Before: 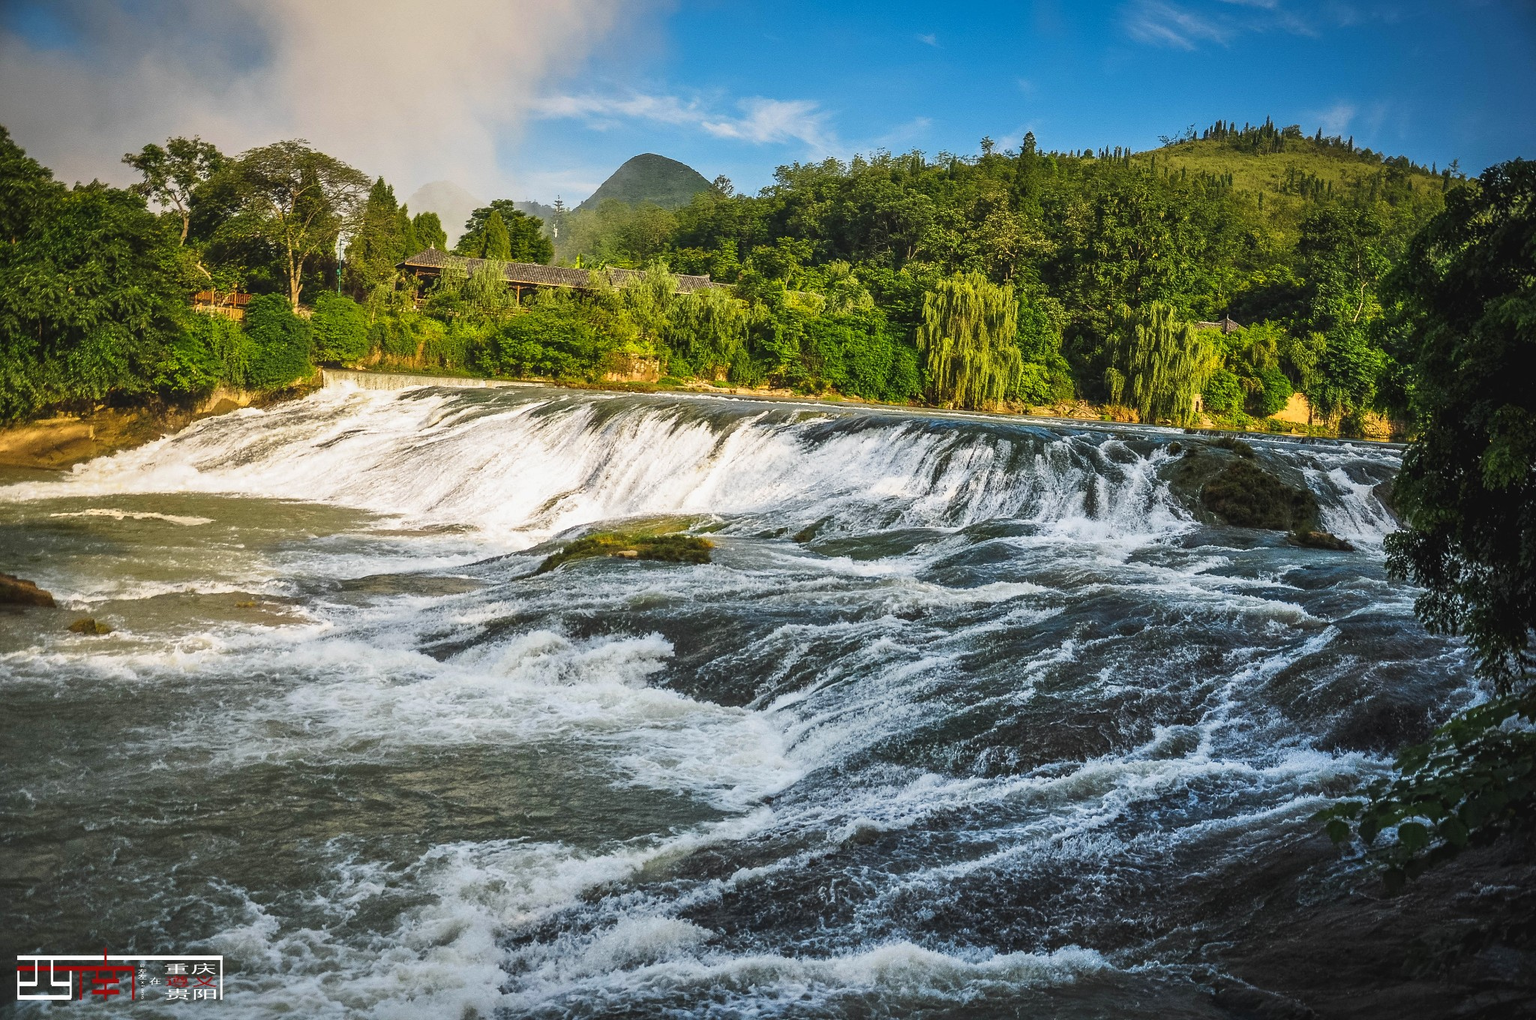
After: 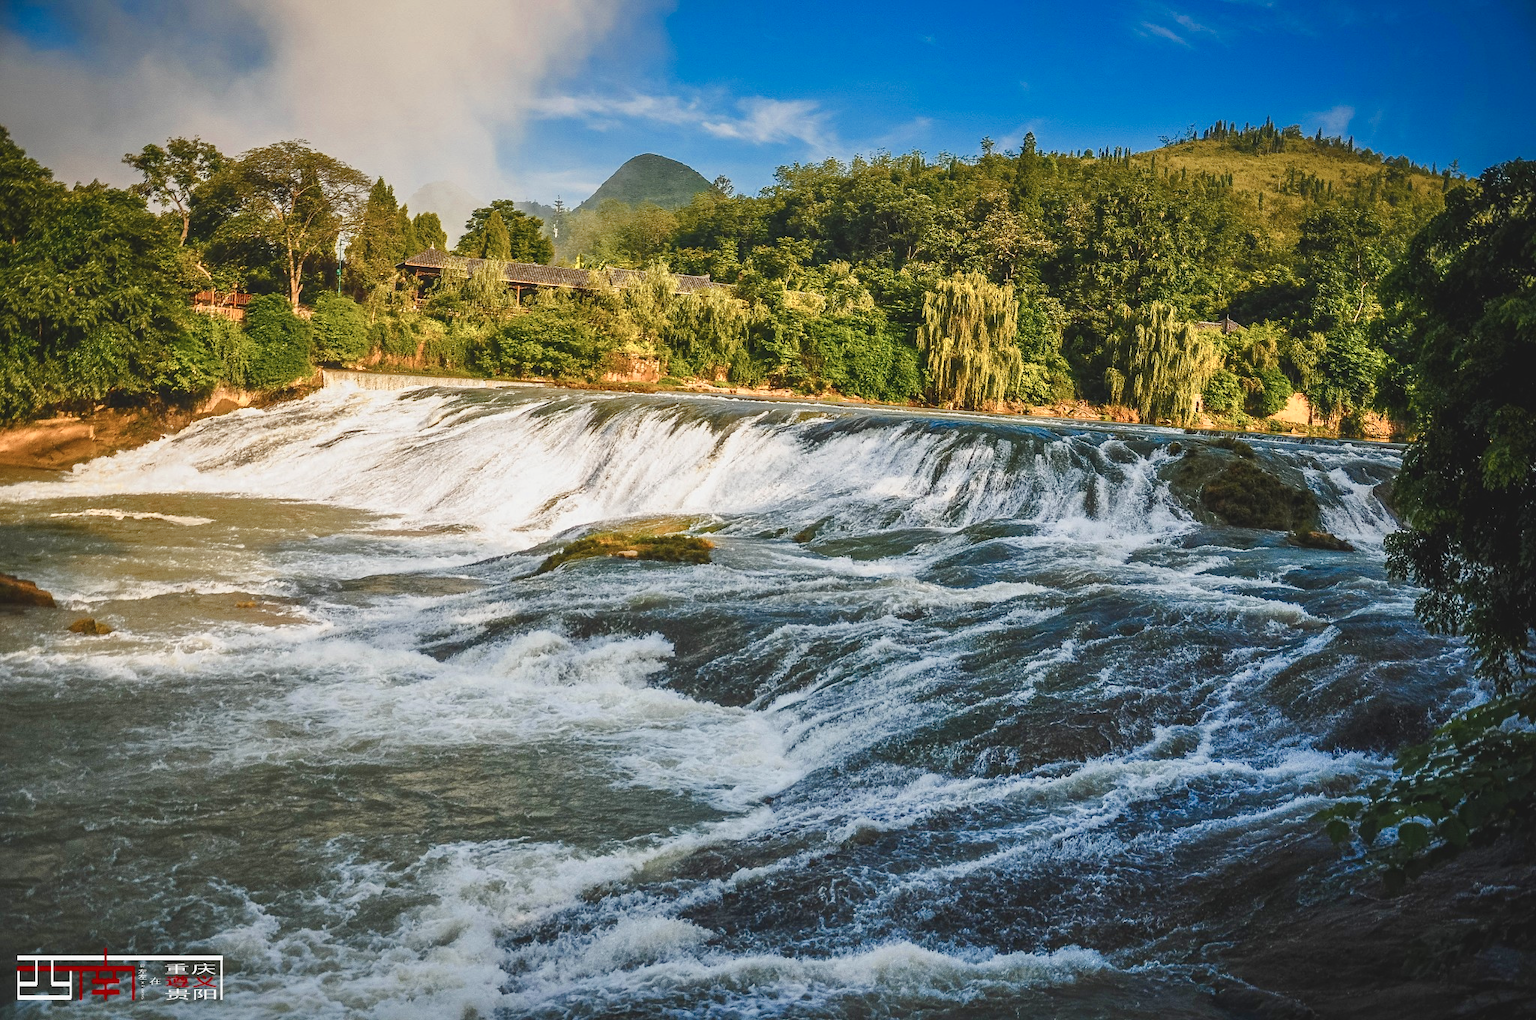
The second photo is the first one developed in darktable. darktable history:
color balance rgb: global offset › luminance 0.486%, global offset › hue 171.11°, perceptual saturation grading › global saturation 20%, perceptual saturation grading › highlights -25.853%, perceptual saturation grading › shadows 50.088%, perceptual brilliance grading › global brilliance 1.182%, perceptual brilliance grading › highlights -3.715%, global vibrance 20%
color zones: curves: ch0 [(0, 0.473) (0.001, 0.473) (0.226, 0.548) (0.4, 0.589) (0.525, 0.54) (0.728, 0.403) (0.999, 0.473) (1, 0.473)]; ch1 [(0, 0.619) (0.001, 0.619) (0.234, 0.388) (0.4, 0.372) (0.528, 0.422) (0.732, 0.53) (0.999, 0.619) (1, 0.619)]; ch2 [(0, 0.547) (0.001, 0.547) (0.226, 0.45) (0.4, 0.525) (0.525, 0.585) (0.8, 0.511) (0.999, 0.547) (1, 0.547)]
color correction: highlights b* 0.036
